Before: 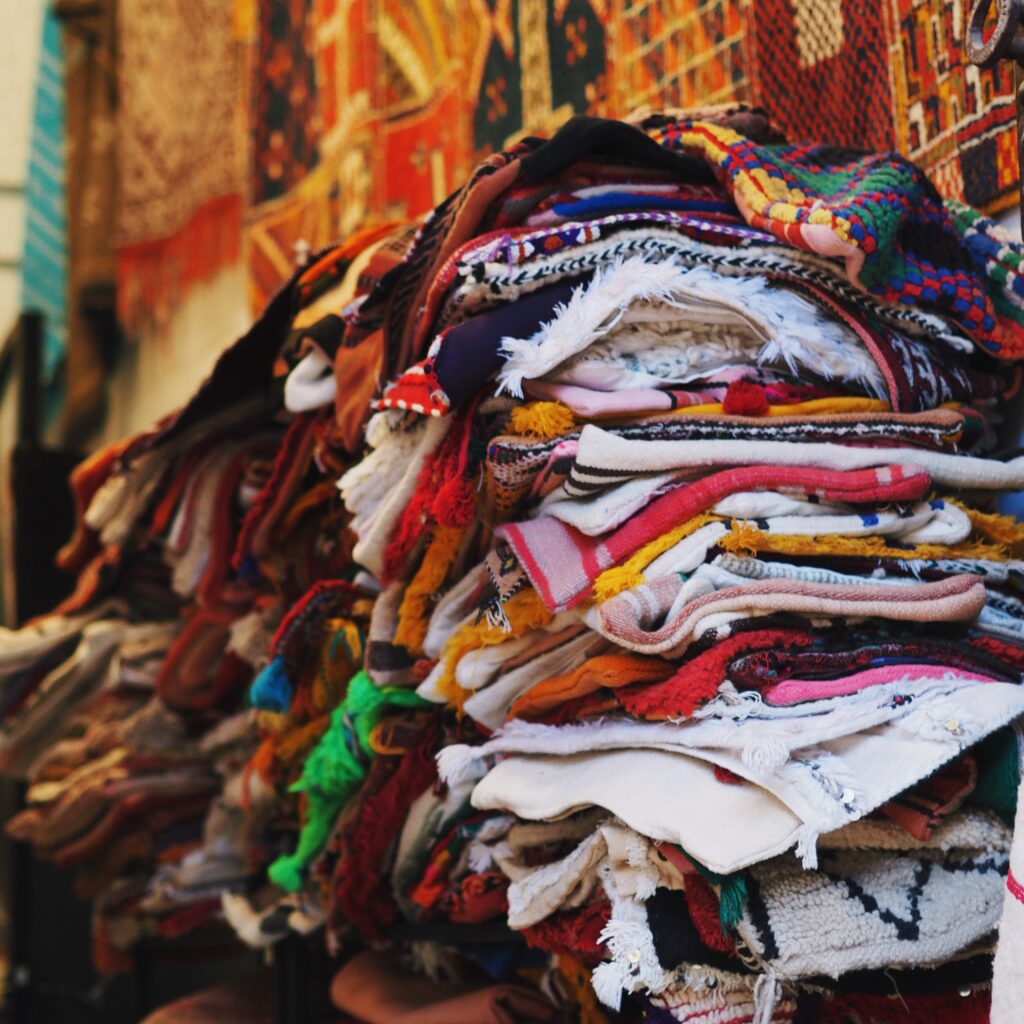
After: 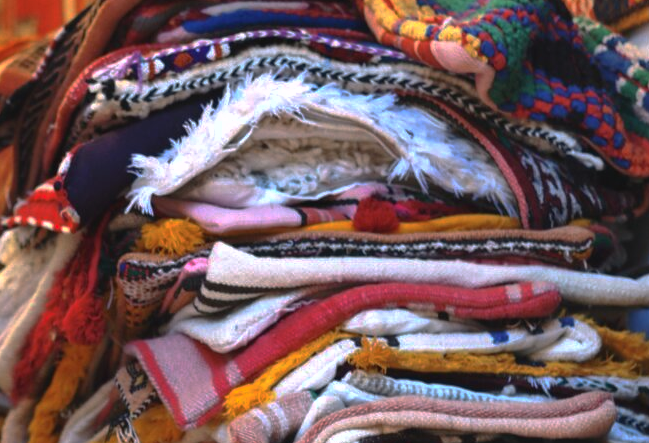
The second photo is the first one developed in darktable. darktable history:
shadows and highlights: shadows 43.75, white point adjustment -1.57, soften with gaussian
exposure: black level correction -0.002, exposure 0.53 EV, compensate exposure bias true, compensate highlight preservation false
crop: left 36.225%, top 17.947%, right 0.339%, bottom 38.771%
base curve: curves: ch0 [(0, 0) (0.841, 0.609) (1, 1)], preserve colors none
